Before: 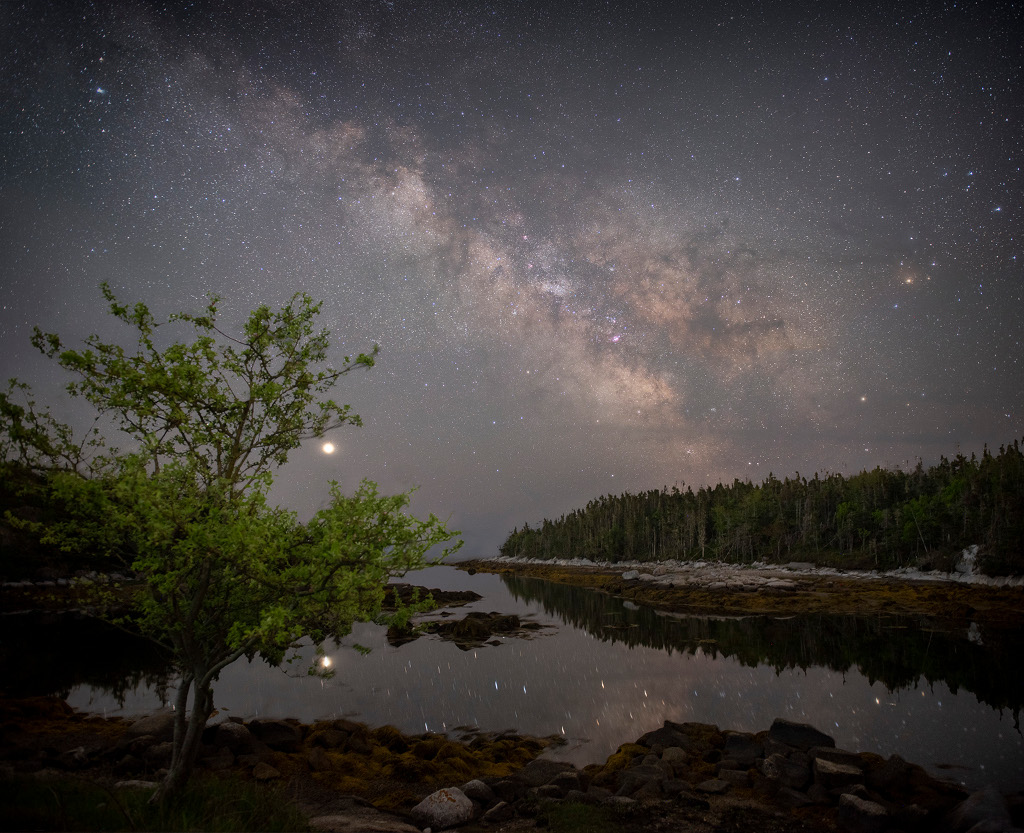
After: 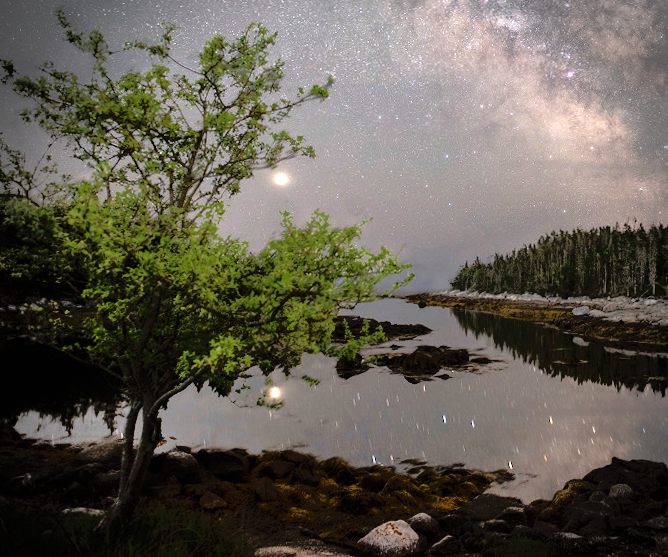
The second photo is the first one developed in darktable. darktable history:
tone equalizer: -8 EV -1.86 EV, -7 EV -1.2 EV, -6 EV -1.59 EV, edges refinement/feathering 500, mask exposure compensation -1.57 EV, preserve details no
crop and rotate: angle -0.999°, left 3.63%, top 31.663%, right 29.654%
exposure: black level correction 0, exposure 1.2 EV, compensate highlight preservation false
vignetting: fall-off radius 31.8%
shadows and highlights: highlights color adjustment 0.371%, low approximation 0.01, soften with gaussian
